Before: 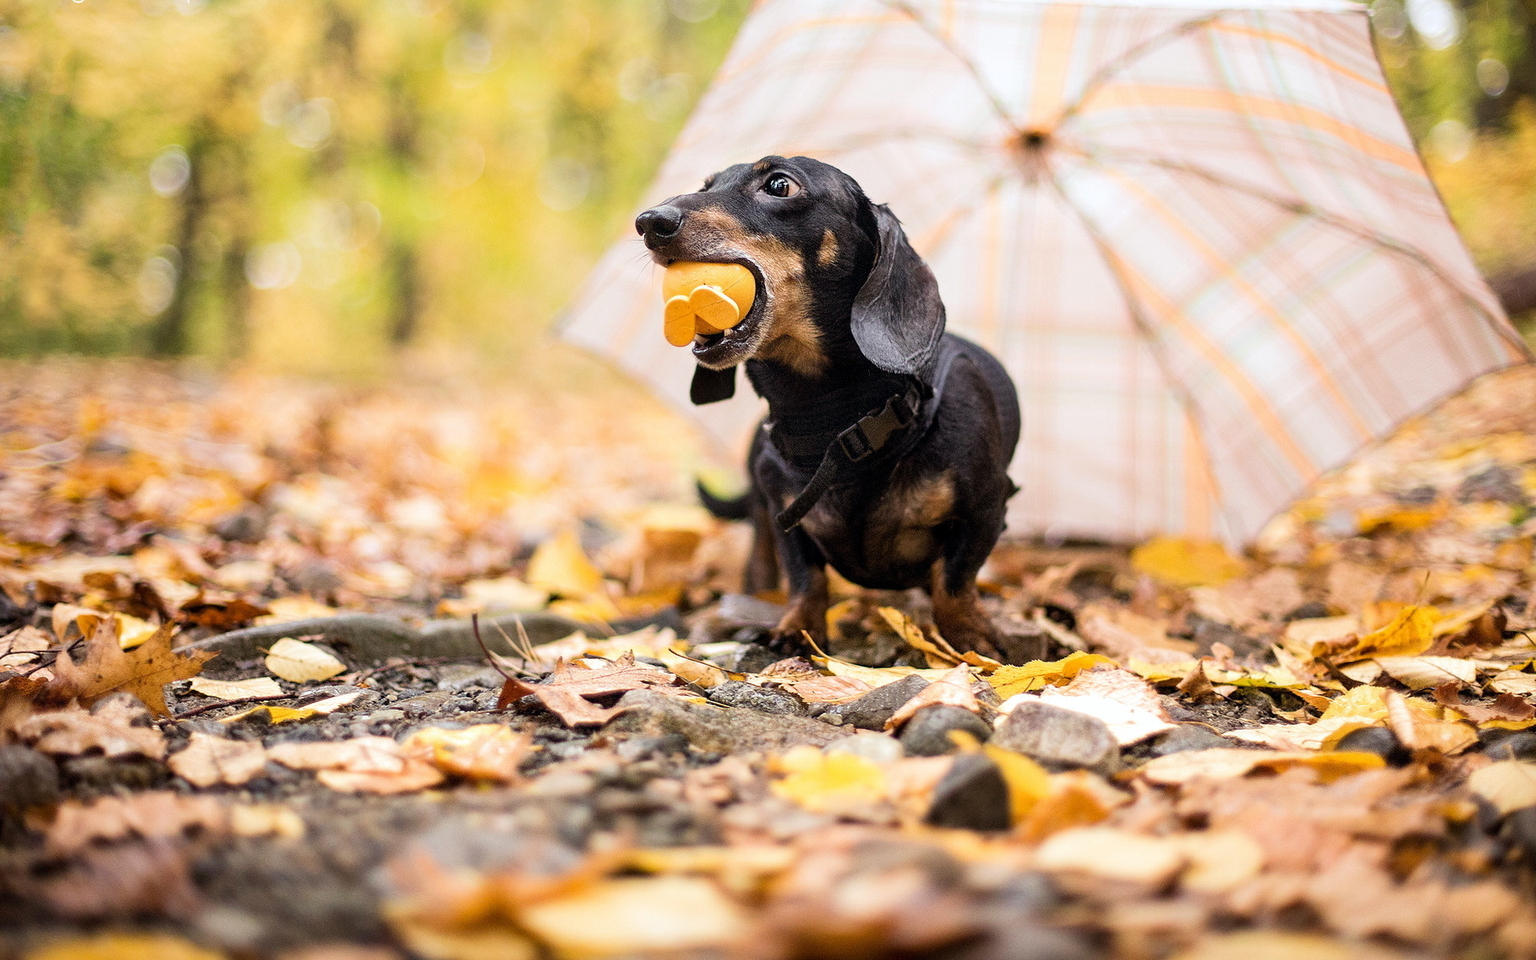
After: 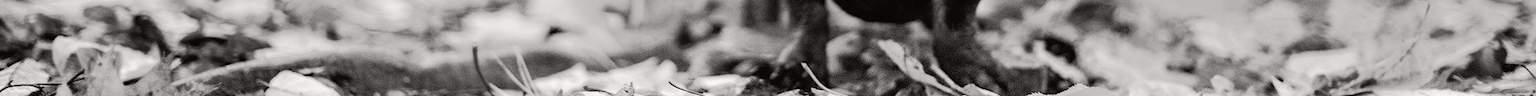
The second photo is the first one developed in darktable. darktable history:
tone curve: curves: ch0 [(0, 0.019) (0.066, 0.054) (0.184, 0.184) (0.369, 0.417) (0.501, 0.586) (0.617, 0.71) (0.743, 0.787) (0.997, 0.997)]; ch1 [(0, 0) (0.187, 0.156) (0.388, 0.372) (0.437, 0.428) (0.474, 0.472) (0.499, 0.5) (0.521, 0.514) (0.548, 0.567) (0.6, 0.629) (0.82, 0.831) (1, 1)]; ch2 [(0, 0) (0.234, 0.227) (0.352, 0.372) (0.459, 0.484) (0.5, 0.505) (0.518, 0.516) (0.529, 0.541) (0.56, 0.594) (0.607, 0.644) (0.74, 0.771) (0.858, 0.873) (0.999, 0.994)], color space Lab, independent channels, preserve colors none
crop and rotate: top 59.084%, bottom 30.916%
color calibration: output gray [0.28, 0.41, 0.31, 0], gray › normalize channels true, illuminant same as pipeline (D50), adaptation XYZ, x 0.346, y 0.359, gamut compression 0
